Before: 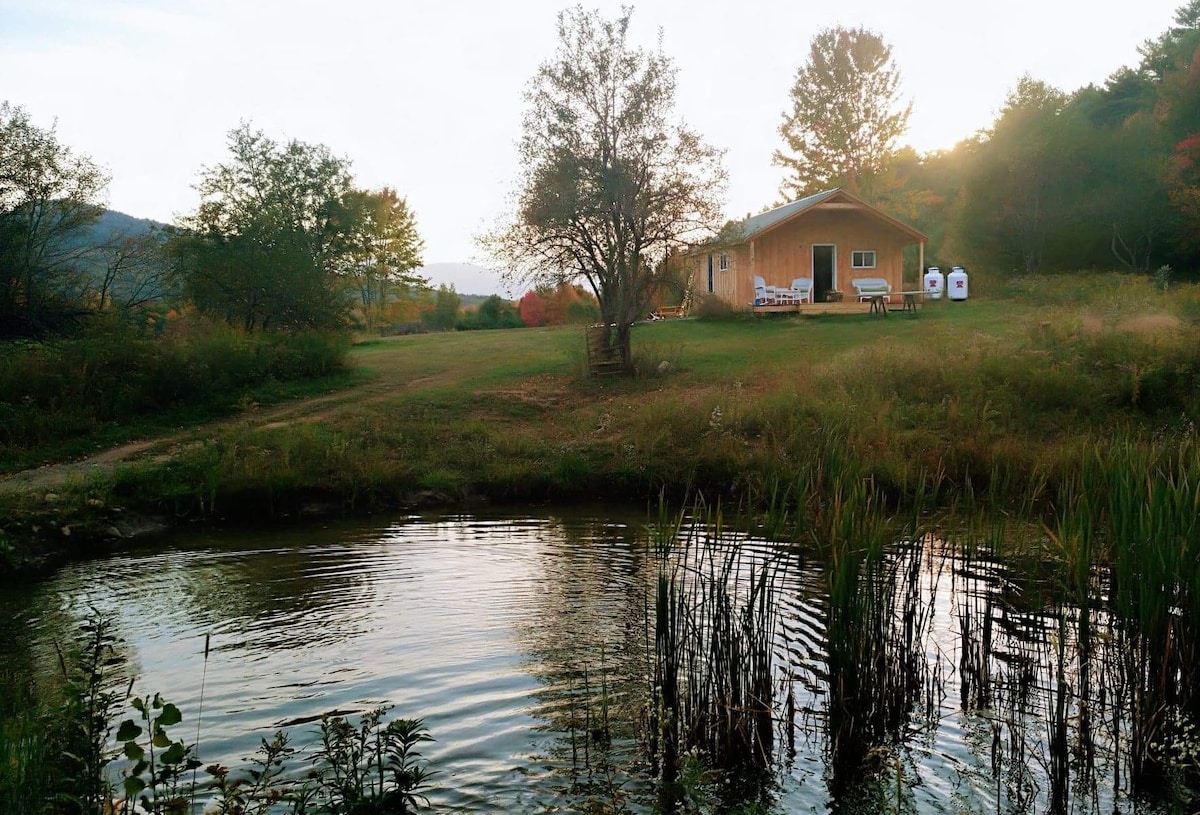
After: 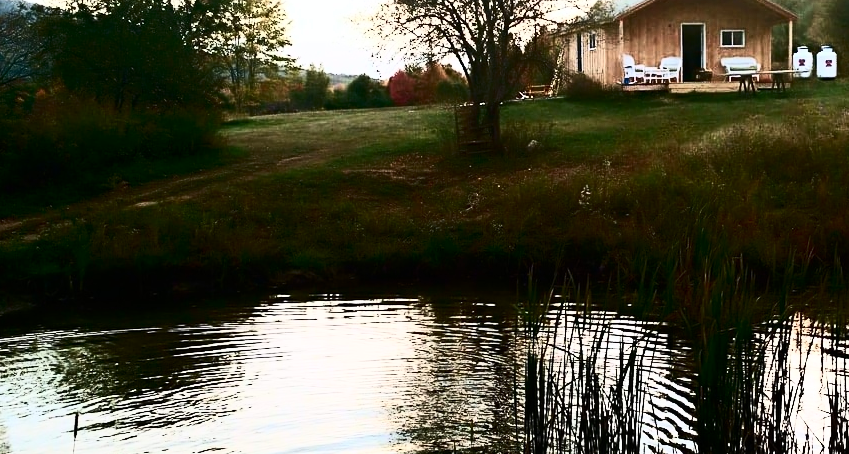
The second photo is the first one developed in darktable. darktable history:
contrast brightness saturation: contrast 0.915, brightness 0.196
crop: left 10.983%, top 27.227%, right 18.249%, bottom 16.955%
